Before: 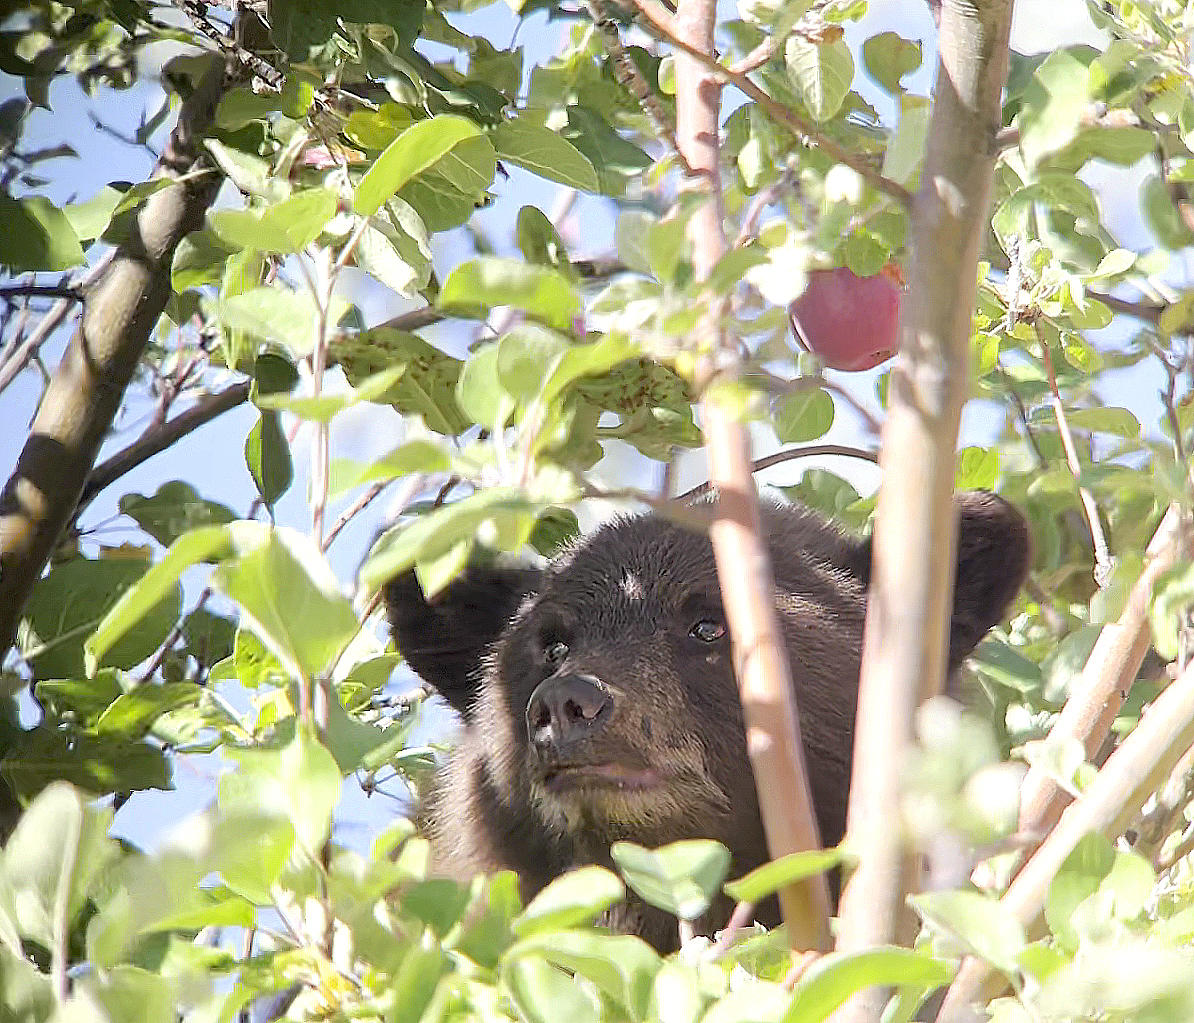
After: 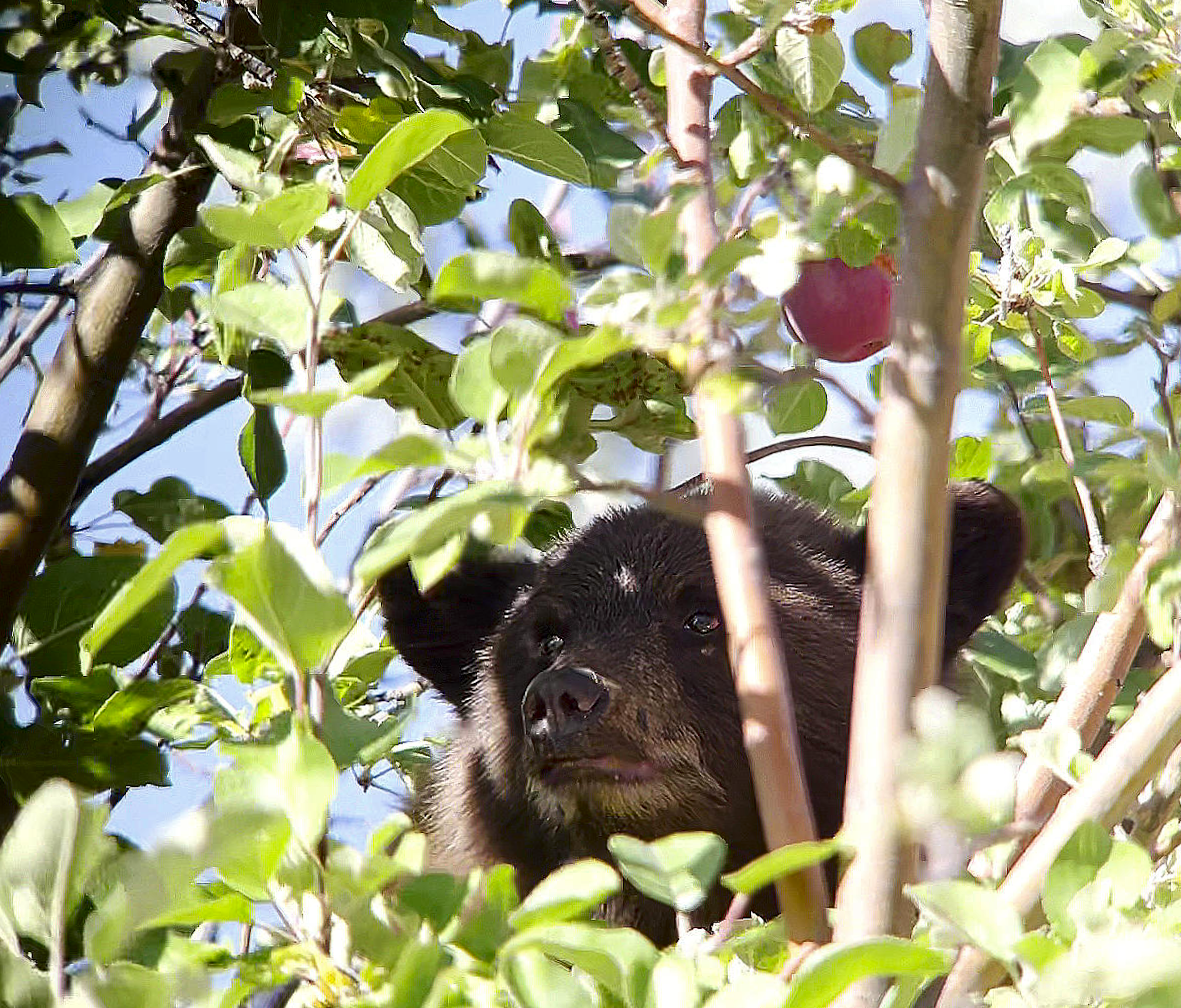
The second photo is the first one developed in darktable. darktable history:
contrast brightness saturation: contrast 0.1, brightness -0.26, saturation 0.14
rotate and perspective: rotation -0.45°, automatic cropping original format, crop left 0.008, crop right 0.992, crop top 0.012, crop bottom 0.988
